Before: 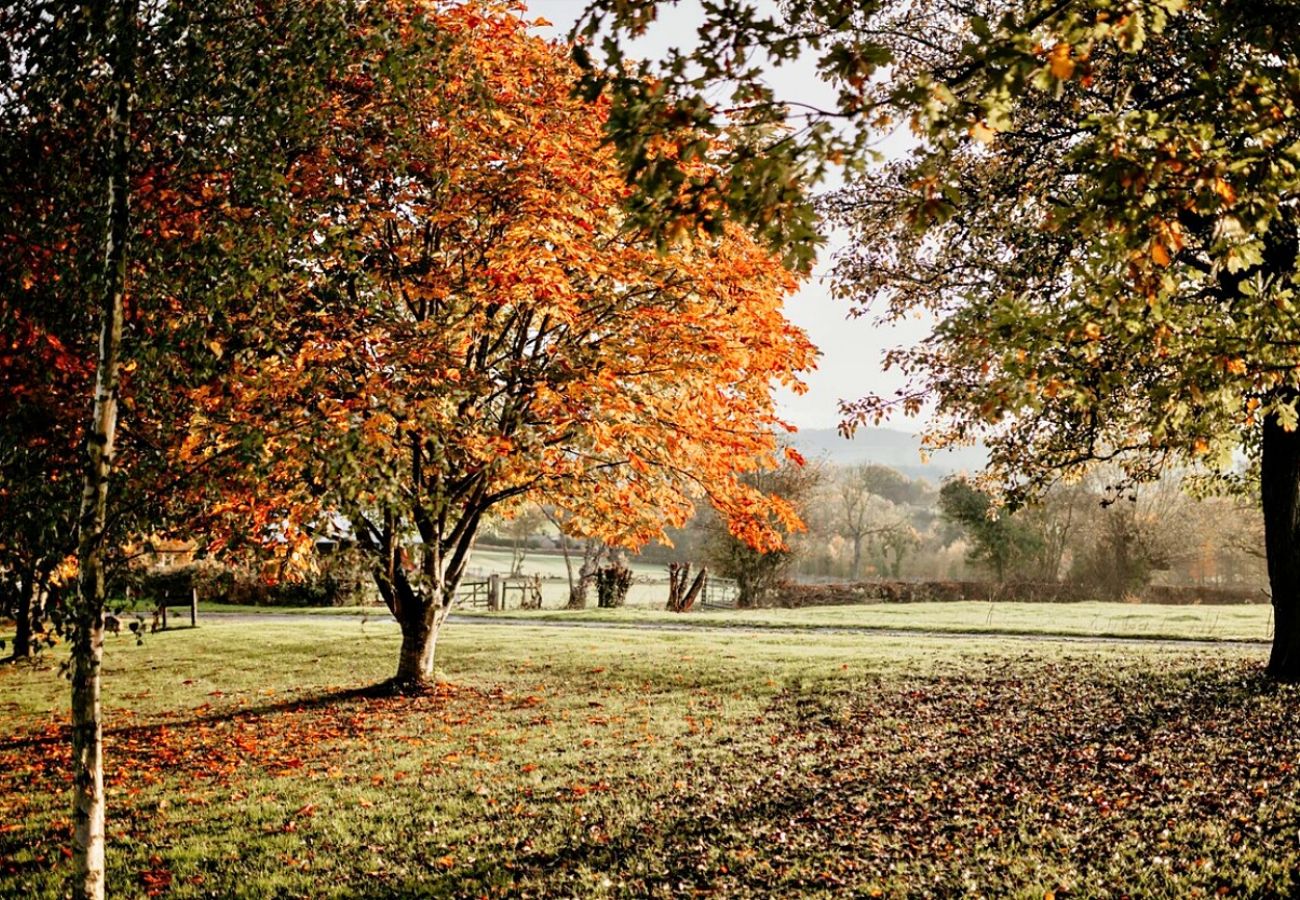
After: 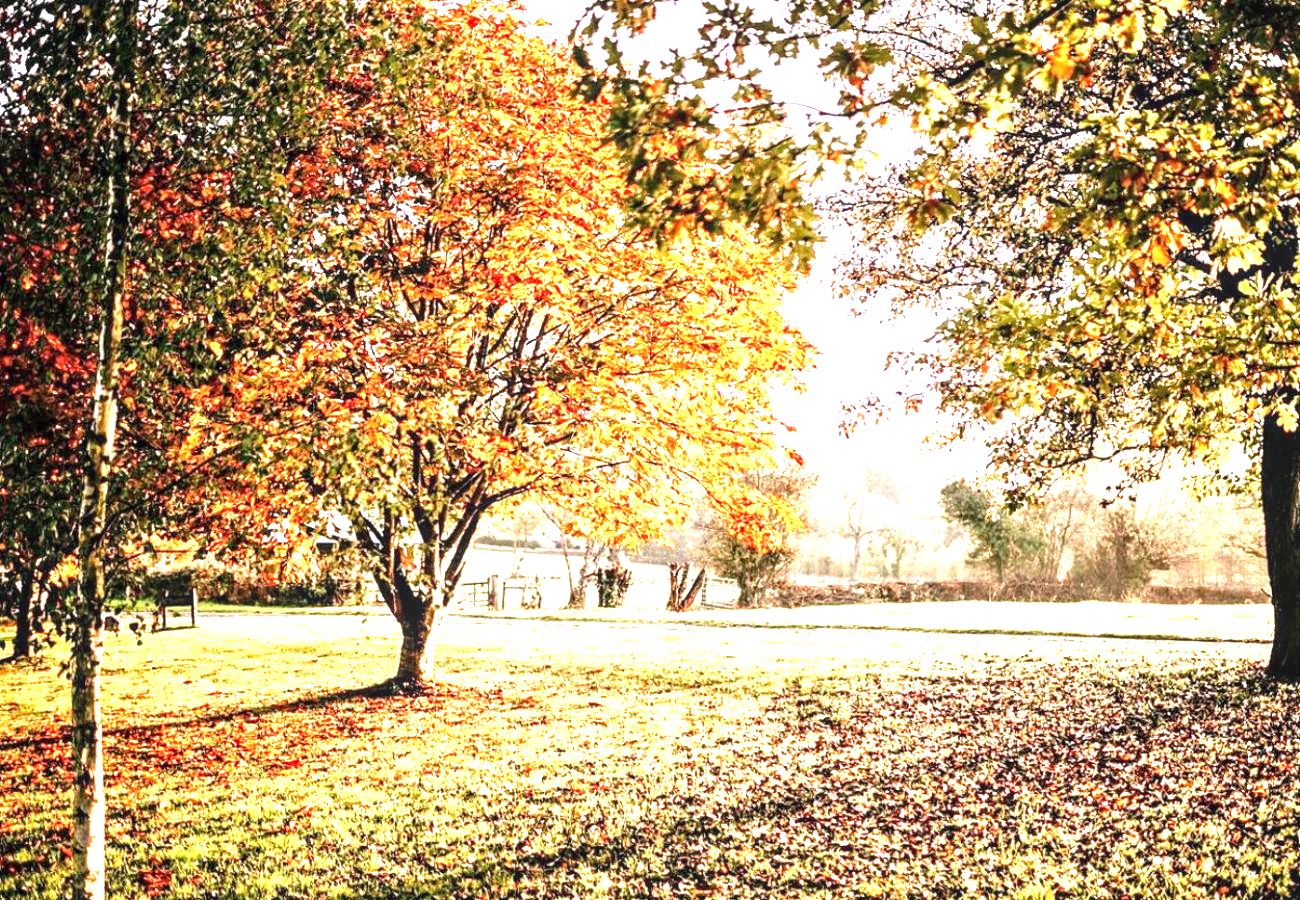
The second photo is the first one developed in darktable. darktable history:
local contrast: on, module defaults
exposure: exposure 2 EV, compensate highlight preservation false
white balance: red 1.05, blue 1.072
